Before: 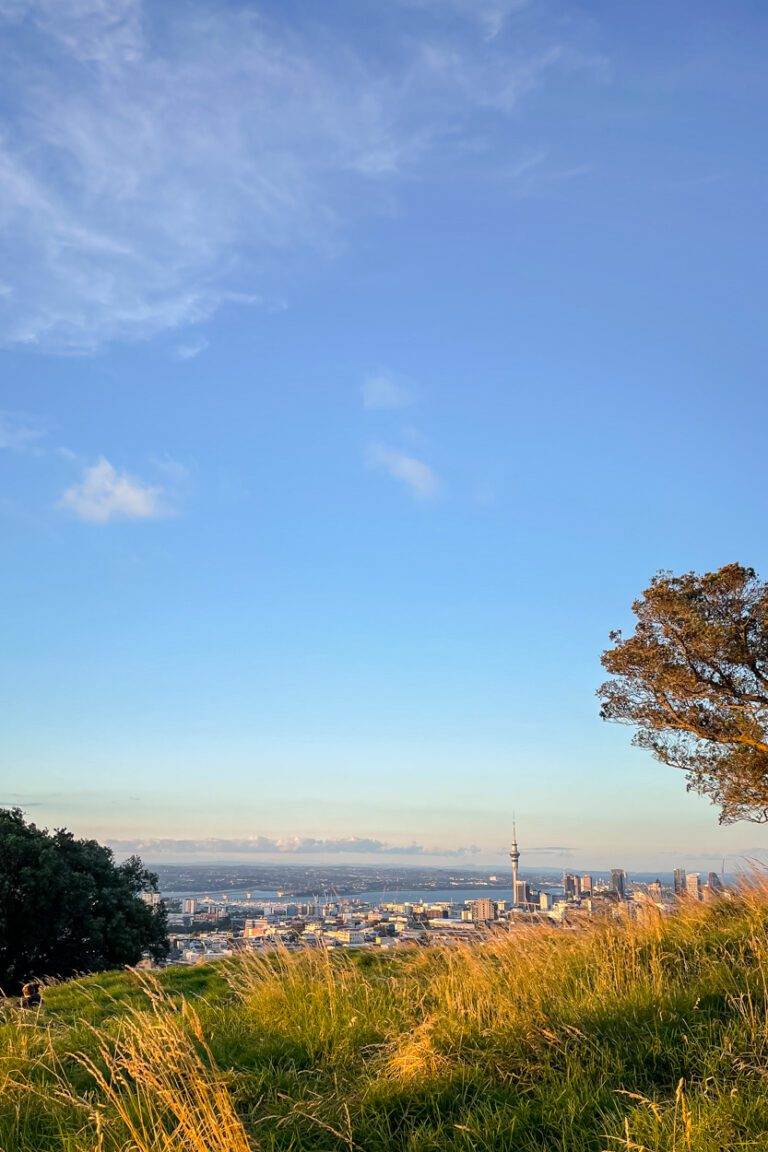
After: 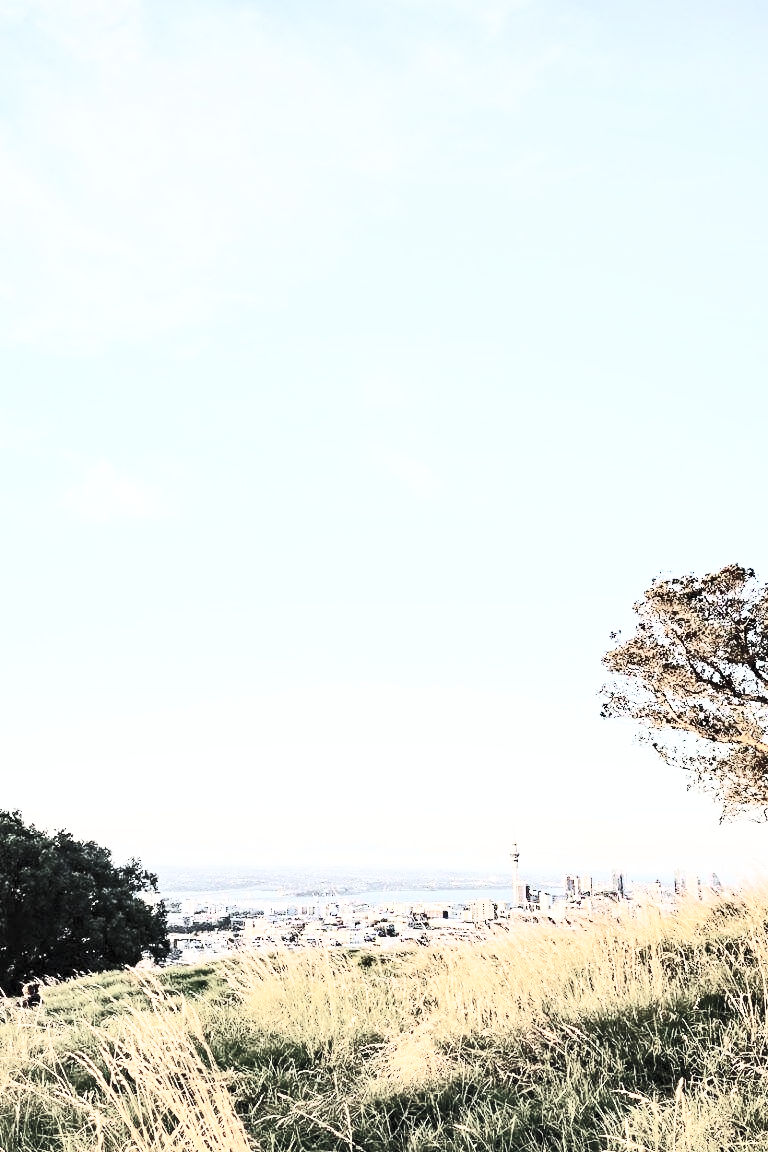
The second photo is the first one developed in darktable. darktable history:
base curve: curves: ch0 [(0, 0) (0.028, 0.03) (0.121, 0.232) (0.46, 0.748) (0.859, 0.968) (1, 1)], preserve colors none
color zones: curves: ch0 [(0, 0.6) (0.129, 0.508) (0.193, 0.483) (0.429, 0.5) (0.571, 0.5) (0.714, 0.5) (0.857, 0.5) (1, 0.6)]; ch1 [(0, 0.481) (0.112, 0.245) (0.213, 0.223) (0.429, 0.233) (0.571, 0.231) (0.683, 0.242) (0.857, 0.296) (1, 0.481)]
contrast equalizer: y [[0.5, 0.542, 0.583, 0.625, 0.667, 0.708], [0.5 ×6], [0.5 ×6], [0, 0.033, 0.067, 0.1, 0.133, 0.167], [0, 0.05, 0.1, 0.15, 0.2, 0.25]], mix 0.203
contrast brightness saturation: contrast 0.574, brightness 0.578, saturation -0.33
exposure: black level correction 0, exposure 0.702 EV, compensate highlight preservation false
shadows and highlights: shadows 25.34, highlights -48.29, soften with gaussian
